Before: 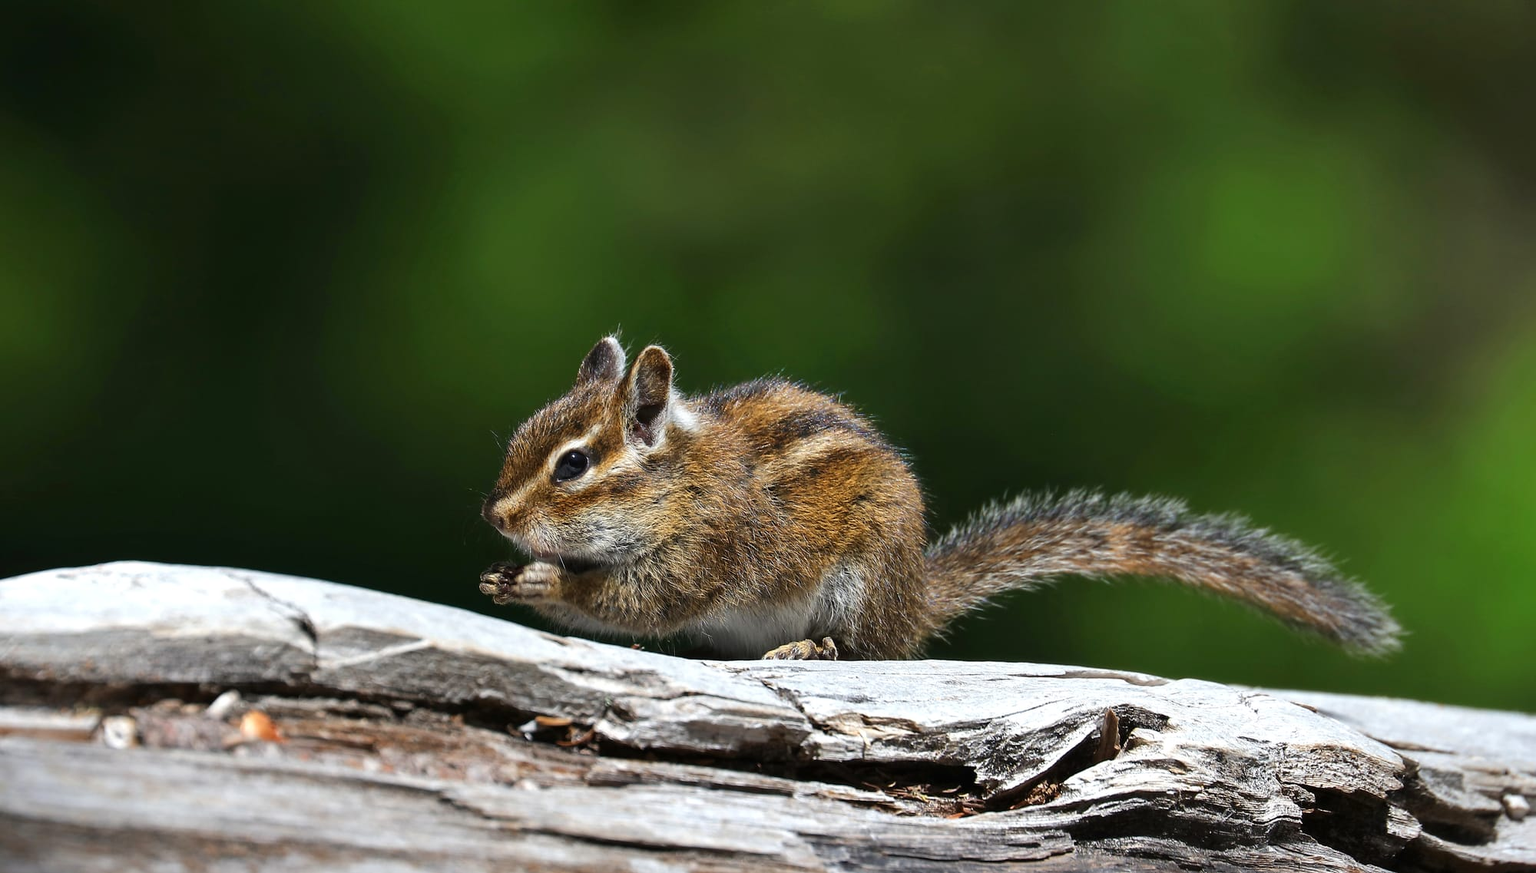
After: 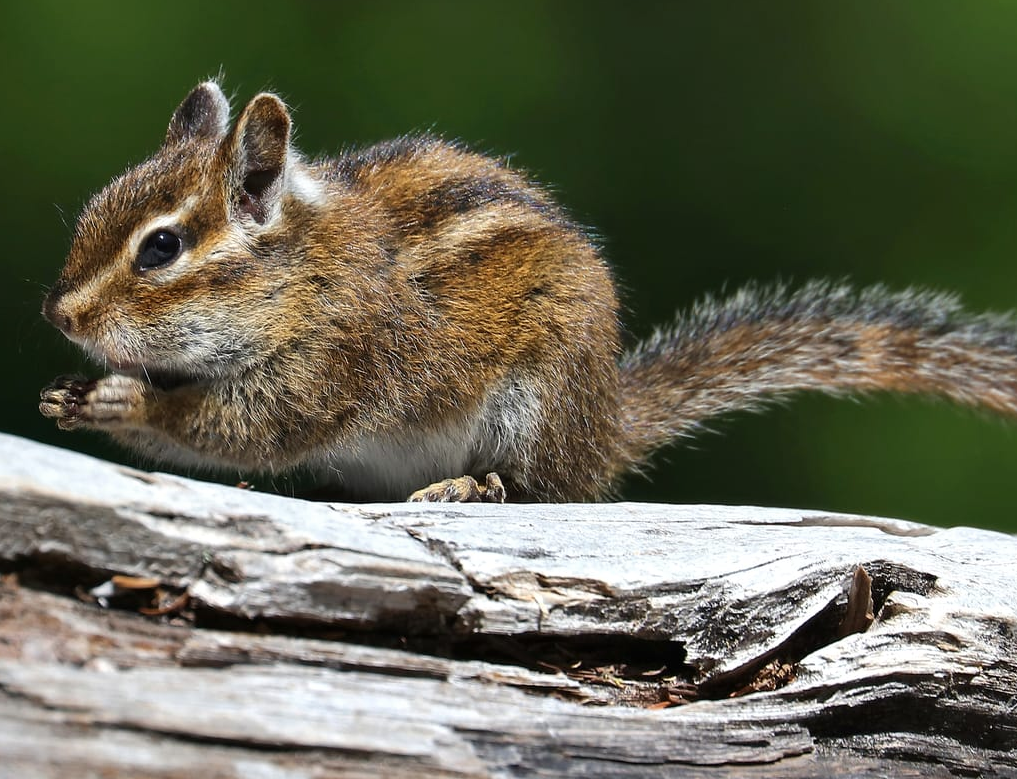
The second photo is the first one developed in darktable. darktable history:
crop and rotate: left 29.28%, top 31.428%, right 19.853%
color zones: curves: ch0 [(0.25, 0.5) (0.428, 0.473) (0.75, 0.5)]; ch1 [(0.243, 0.479) (0.398, 0.452) (0.75, 0.5)]
